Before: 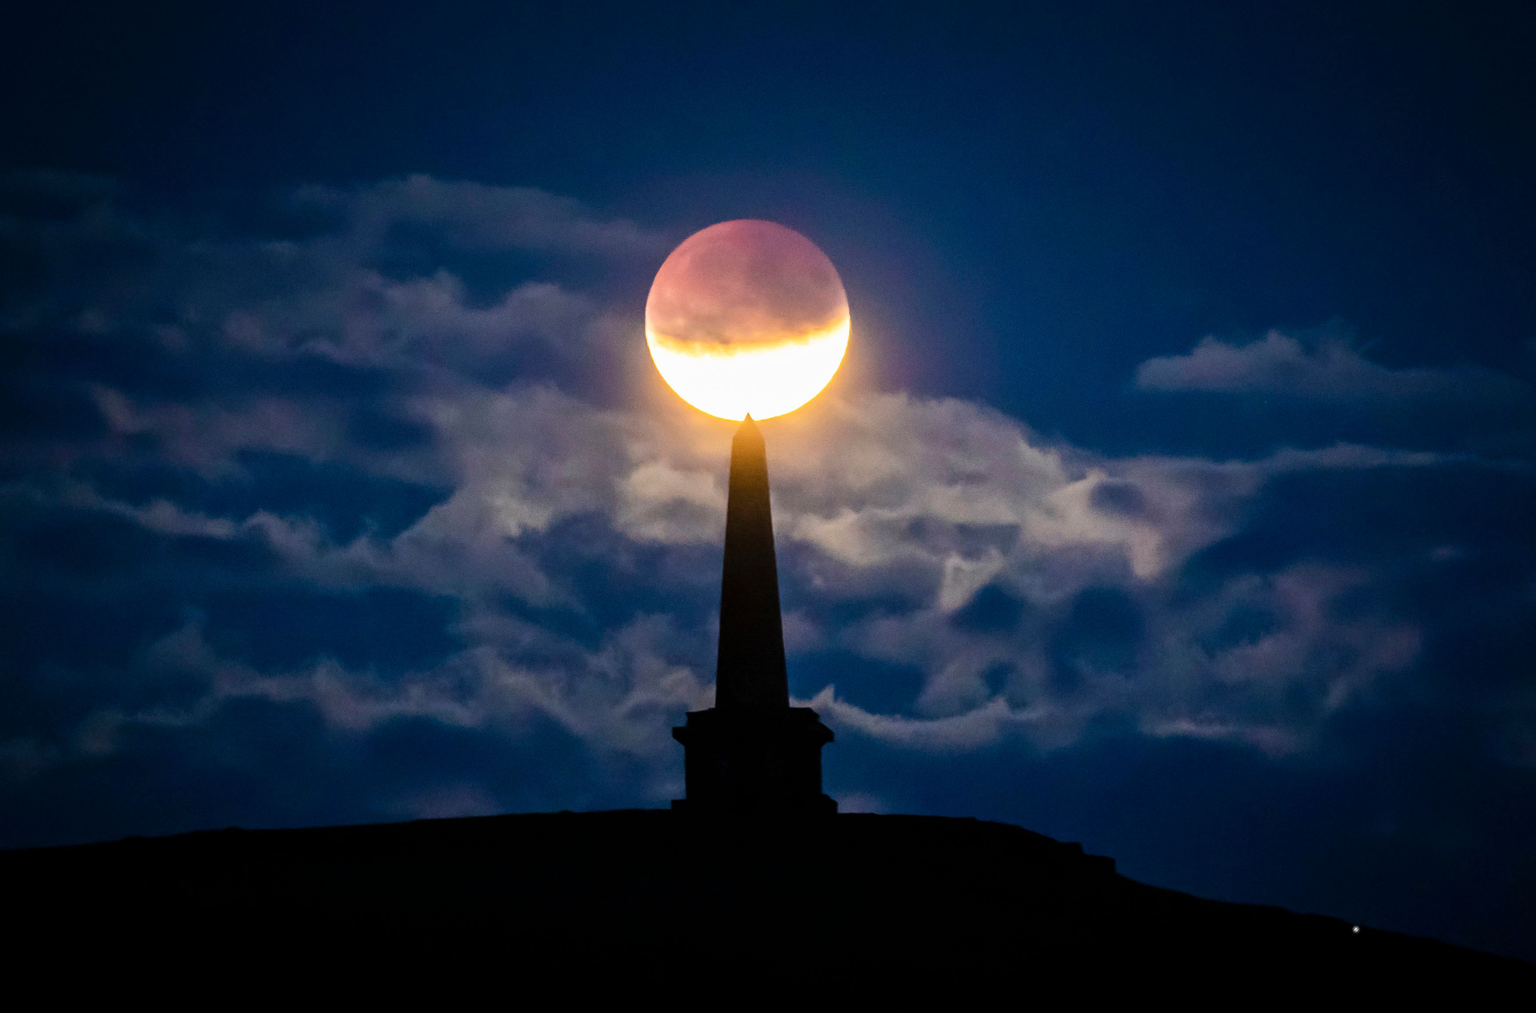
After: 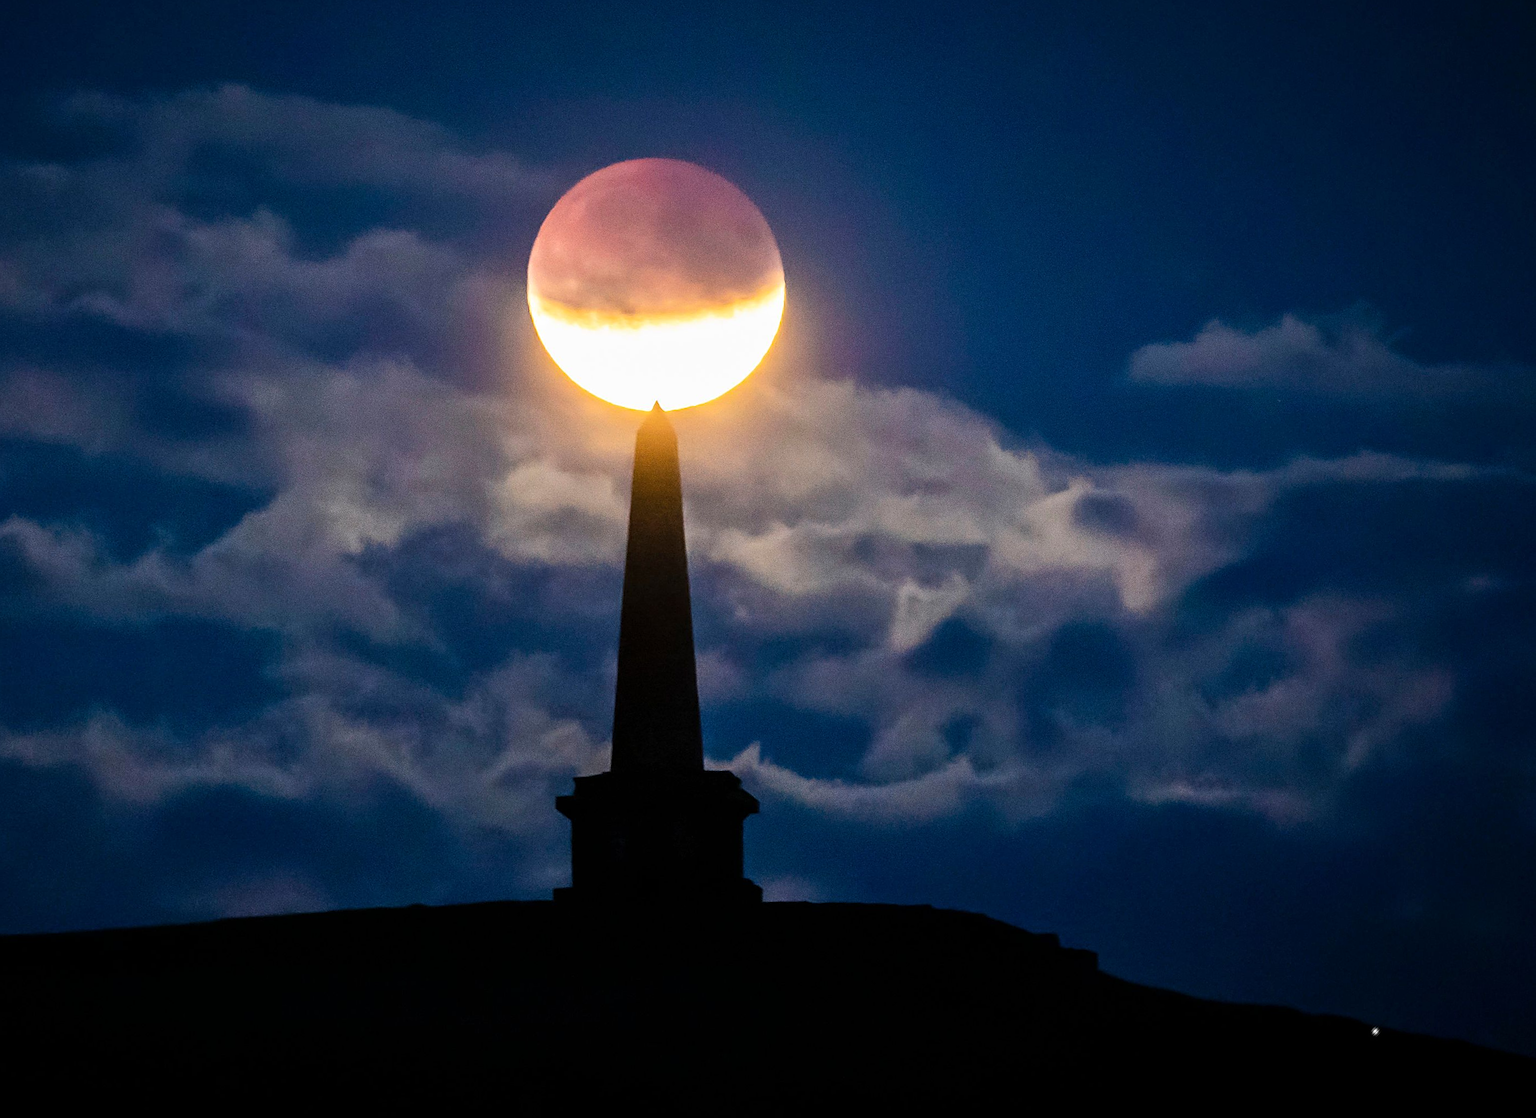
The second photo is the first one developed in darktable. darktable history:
sharpen: on, module defaults
tone equalizer: on, module defaults
crop and rotate: left 17.959%, top 5.771%, right 1.742%
rotate and perspective: rotation 0.679°, lens shift (horizontal) 0.136, crop left 0.009, crop right 0.991, crop top 0.078, crop bottom 0.95
